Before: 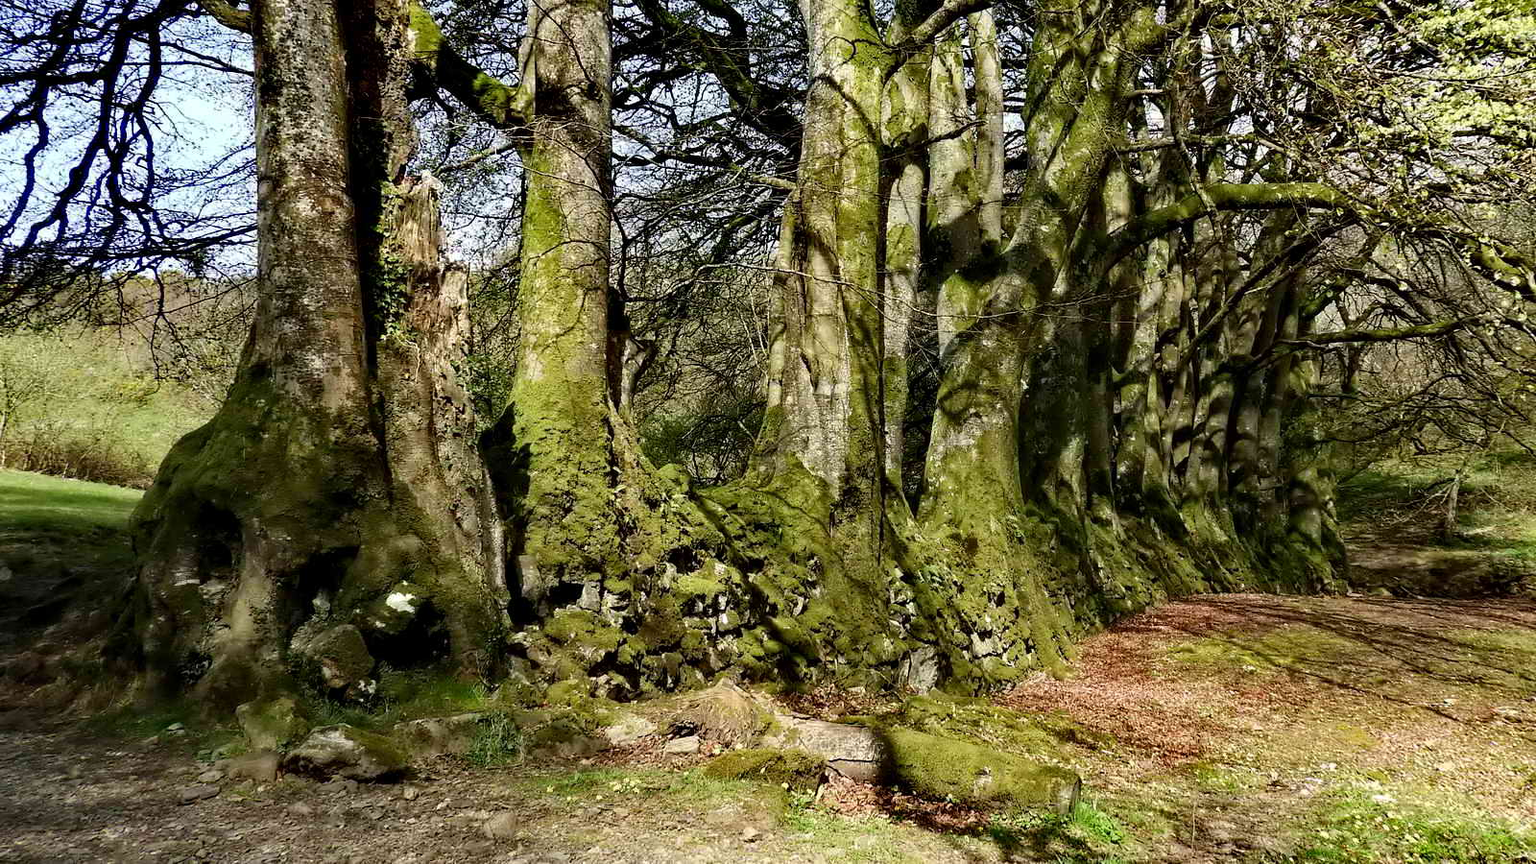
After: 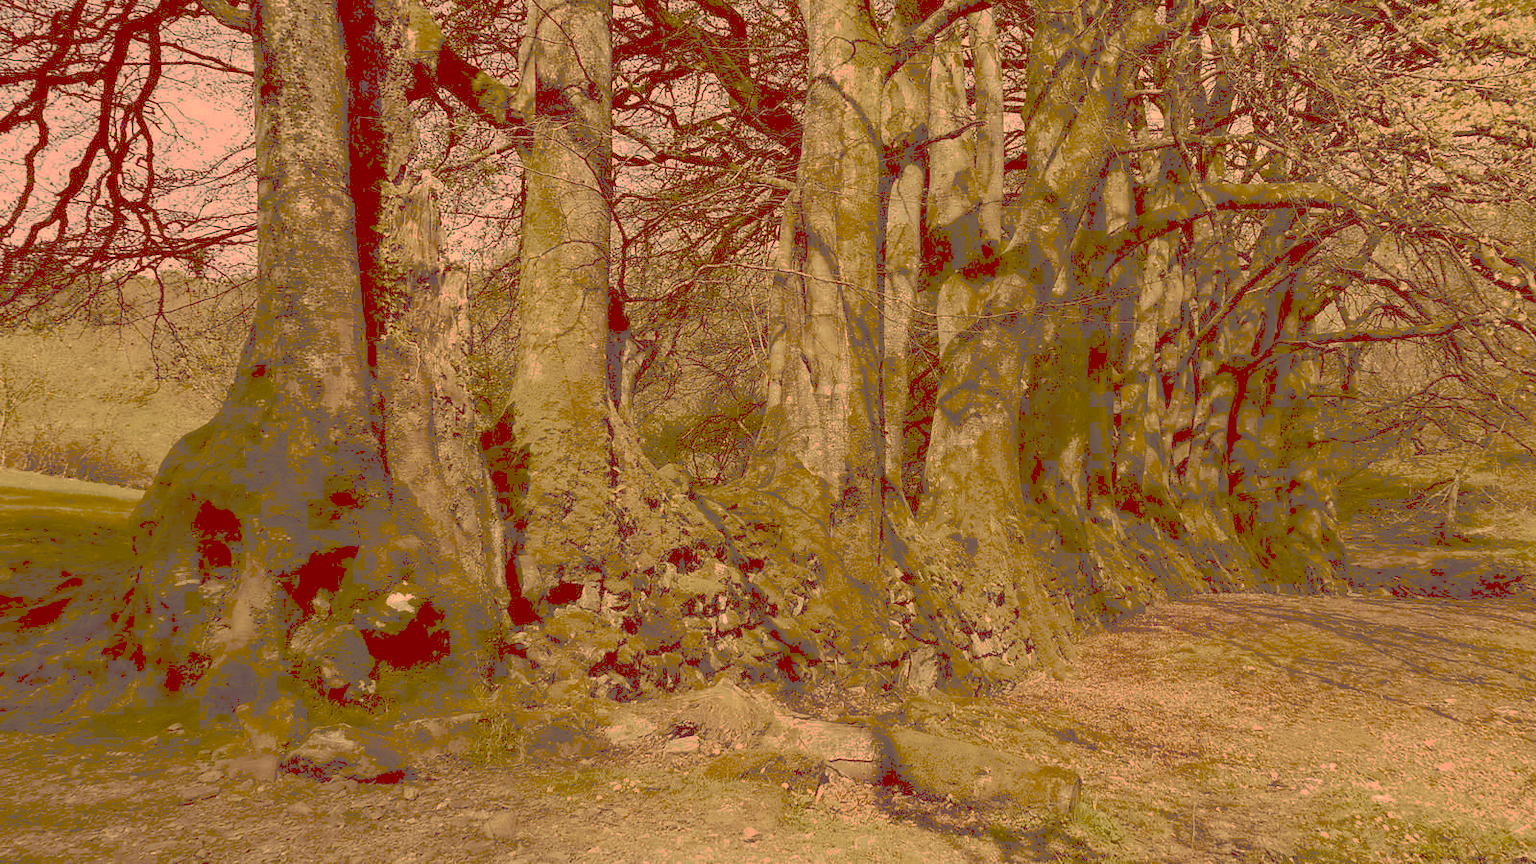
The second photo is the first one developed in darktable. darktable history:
tone curve: curves: ch0 [(0, 0) (0.003, 0.322) (0.011, 0.327) (0.025, 0.345) (0.044, 0.365) (0.069, 0.378) (0.1, 0.391) (0.136, 0.403) (0.177, 0.412) (0.224, 0.429) (0.277, 0.448) (0.335, 0.474) (0.399, 0.503) (0.468, 0.537) (0.543, 0.57) (0.623, 0.61) (0.709, 0.653) (0.801, 0.699) (0.898, 0.75) (1, 1)], preserve colors none
color look up table: target L [96.47, 85, 88.94, 79.45, 75.85, 63.19, 69.02, 71.4, 66.75, 48.12, 52.43, 57, 41.42, 18.89, 5.6, 204.45, 78.59, 68.57, 61.8, 62.06, 59.51, 50.6, 48.87, 38.15, 25.82, 25.2, 19.92, 88.04, 81.83, 75.97, 66.44, 64.98, 60.09, 62.16, 46.29, 50.81, 35.33, 38.66, 40.14, 27.17, 13.52, 88.06, 74.59, 70.76, 75.11, 54.87, 48.39, 27.76, 15.59], target a [15.31, 11.64, 21.99, 17.77, -13.19, -39.73, -0.479, 4.096, 6.353, -21.86, 23.7, 17.67, -0.762, 13.56, 22.1, 0.001, 28.45, 60.73, 41.75, 58.86, 29.68, 87.51, 74.28, 43.75, 37.42, 63.23, 57.51, 27.76, 40.51, 57.11, 32.81, 89.02, 82.85, 39.06, 28.79, 66.56, 15.19, 36.79, 65.96, 63.45, 40.83, 10.65, -31.2, -4.726, 19.45, 6.654, 3.226, 16.03, 30.96], target b [52.62, 88.75, 75.82, 133.72, 54.21, 88.89, 114.7, 55.25, 105.61, 75.34, 89.76, 87.41, 70.84, 32.23, 9.355, -0.003, 105.55, 60.41, 100.14, 94.02, 64.56, 86.55, 81.19, 64.93, 44.1, 43.04, 33.86, 38.18, 51.64, 31.11, 29.53, 12.97, 36.32, 32.41, 59.51, 22, 3.434, 45.7, 65.84, 26.13, 22.8, 43, 39.06, 30.71, 48.76, 48.67, 15.83, 47.08, 26.27], num patches 49
